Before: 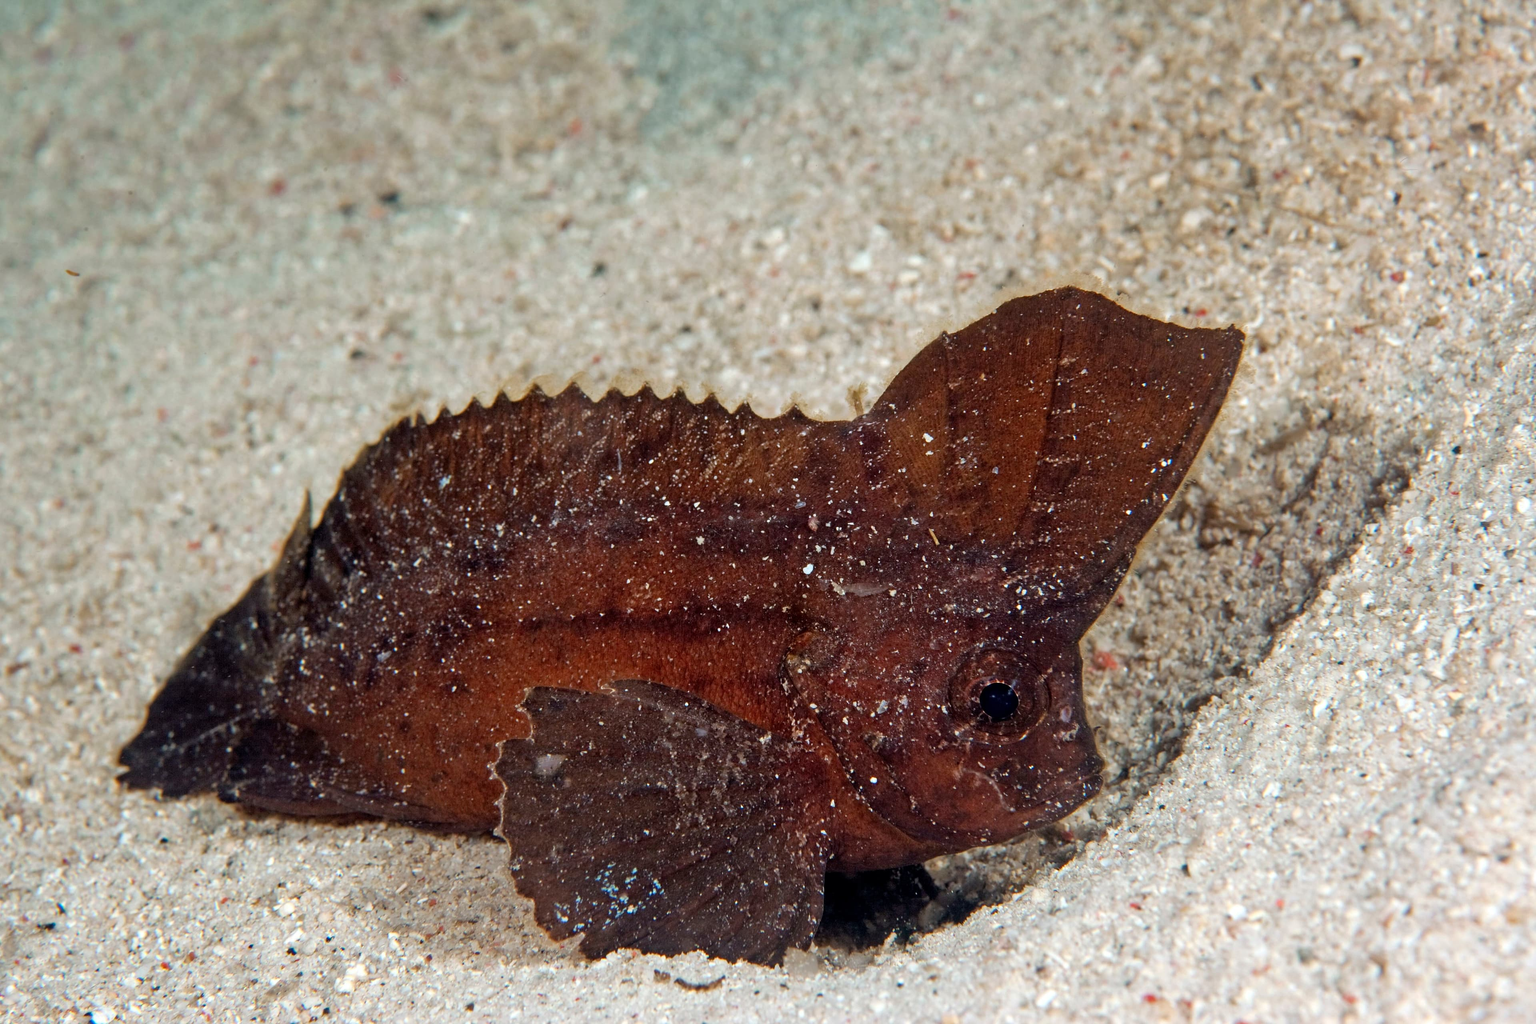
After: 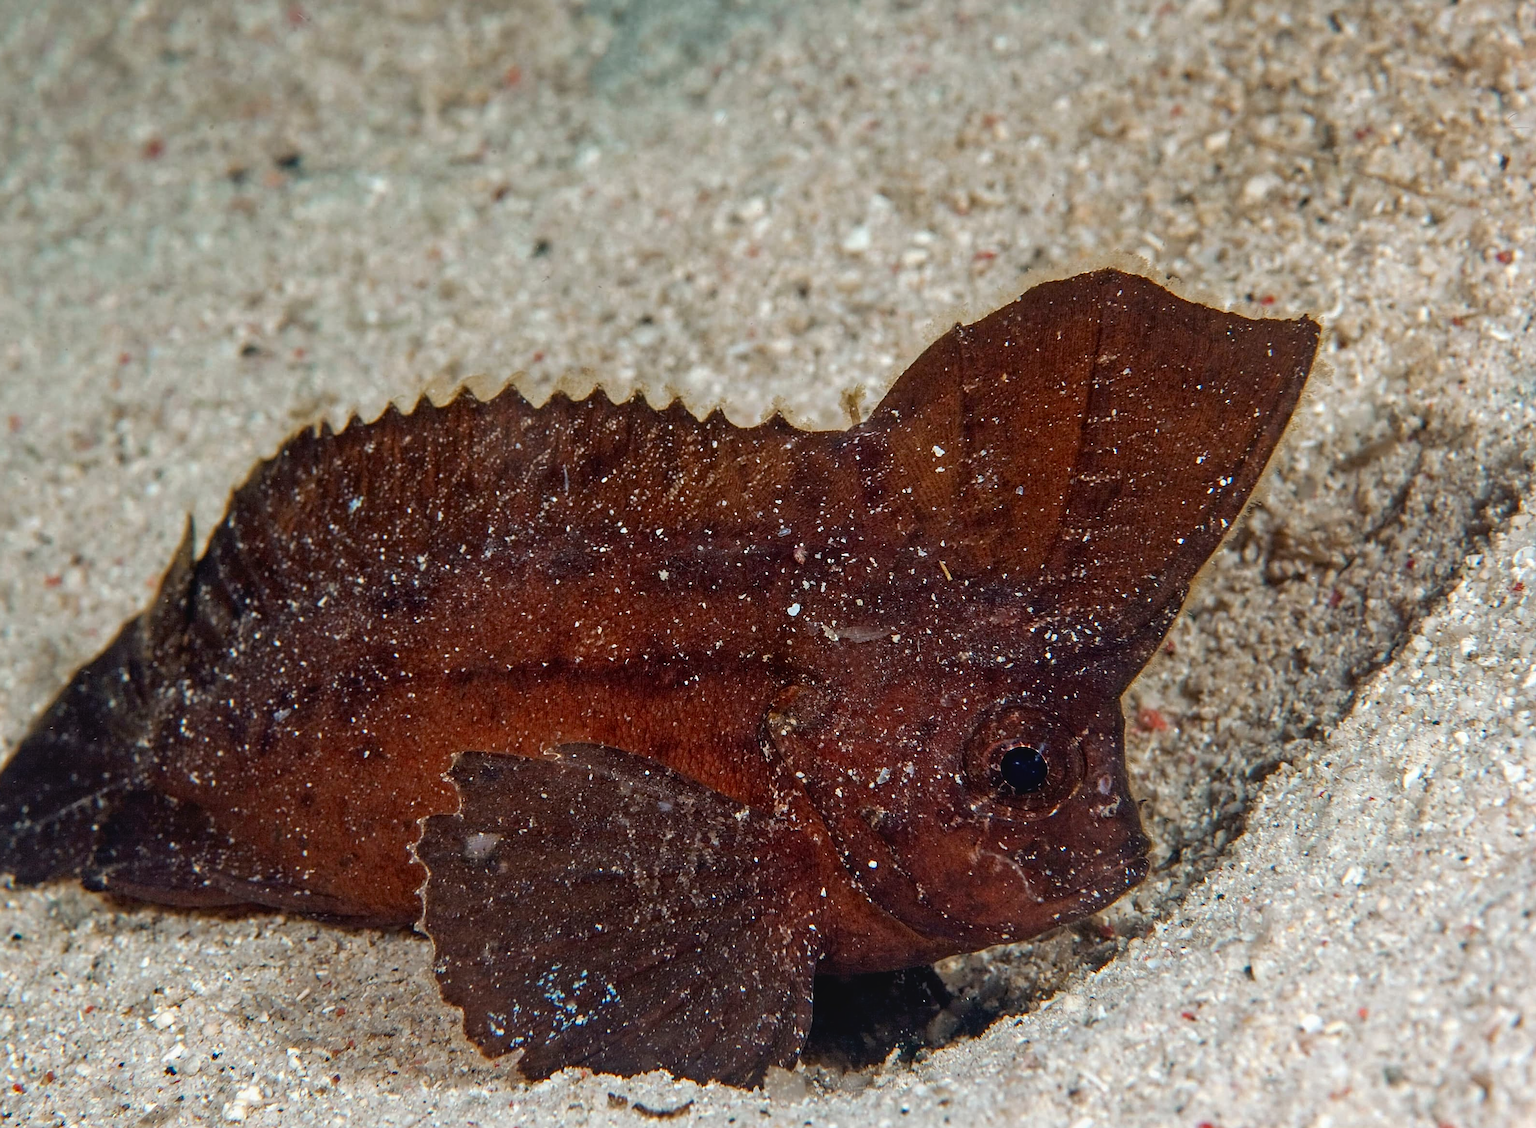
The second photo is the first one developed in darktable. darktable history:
crop: left 9.812%, top 6.265%, right 7.281%, bottom 2.361%
contrast brightness saturation: brightness -0.087
sharpen: on, module defaults
local contrast: detail 109%
